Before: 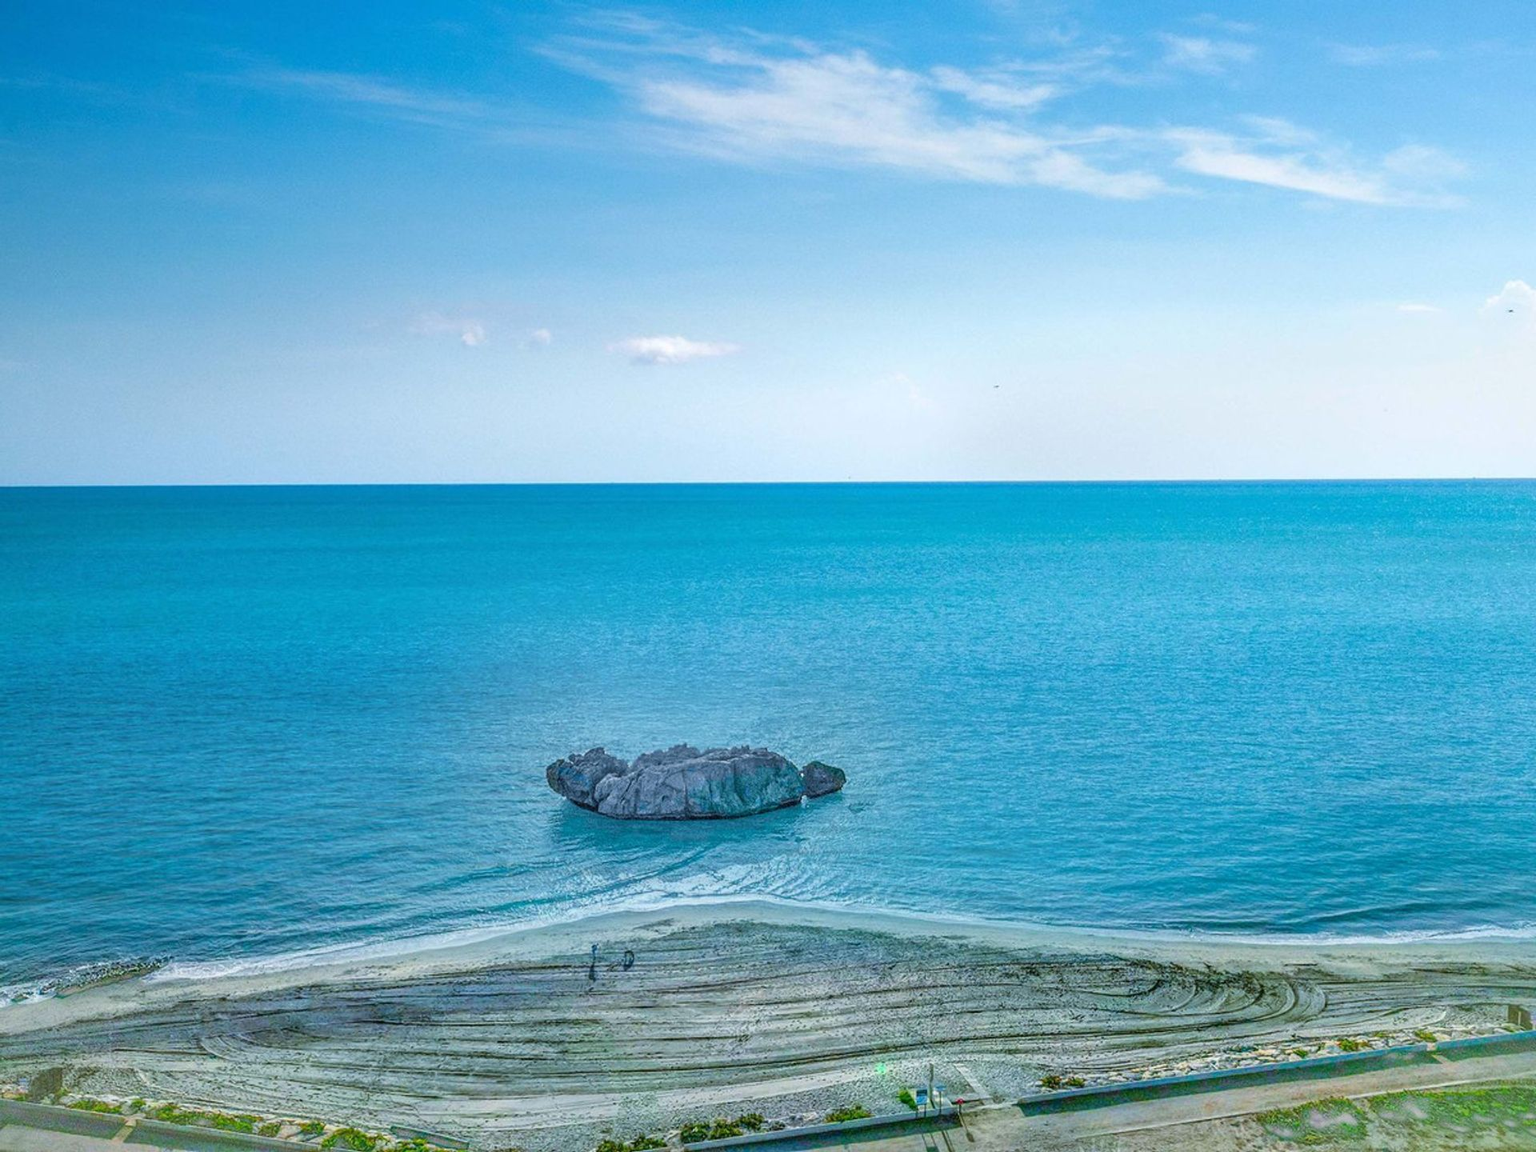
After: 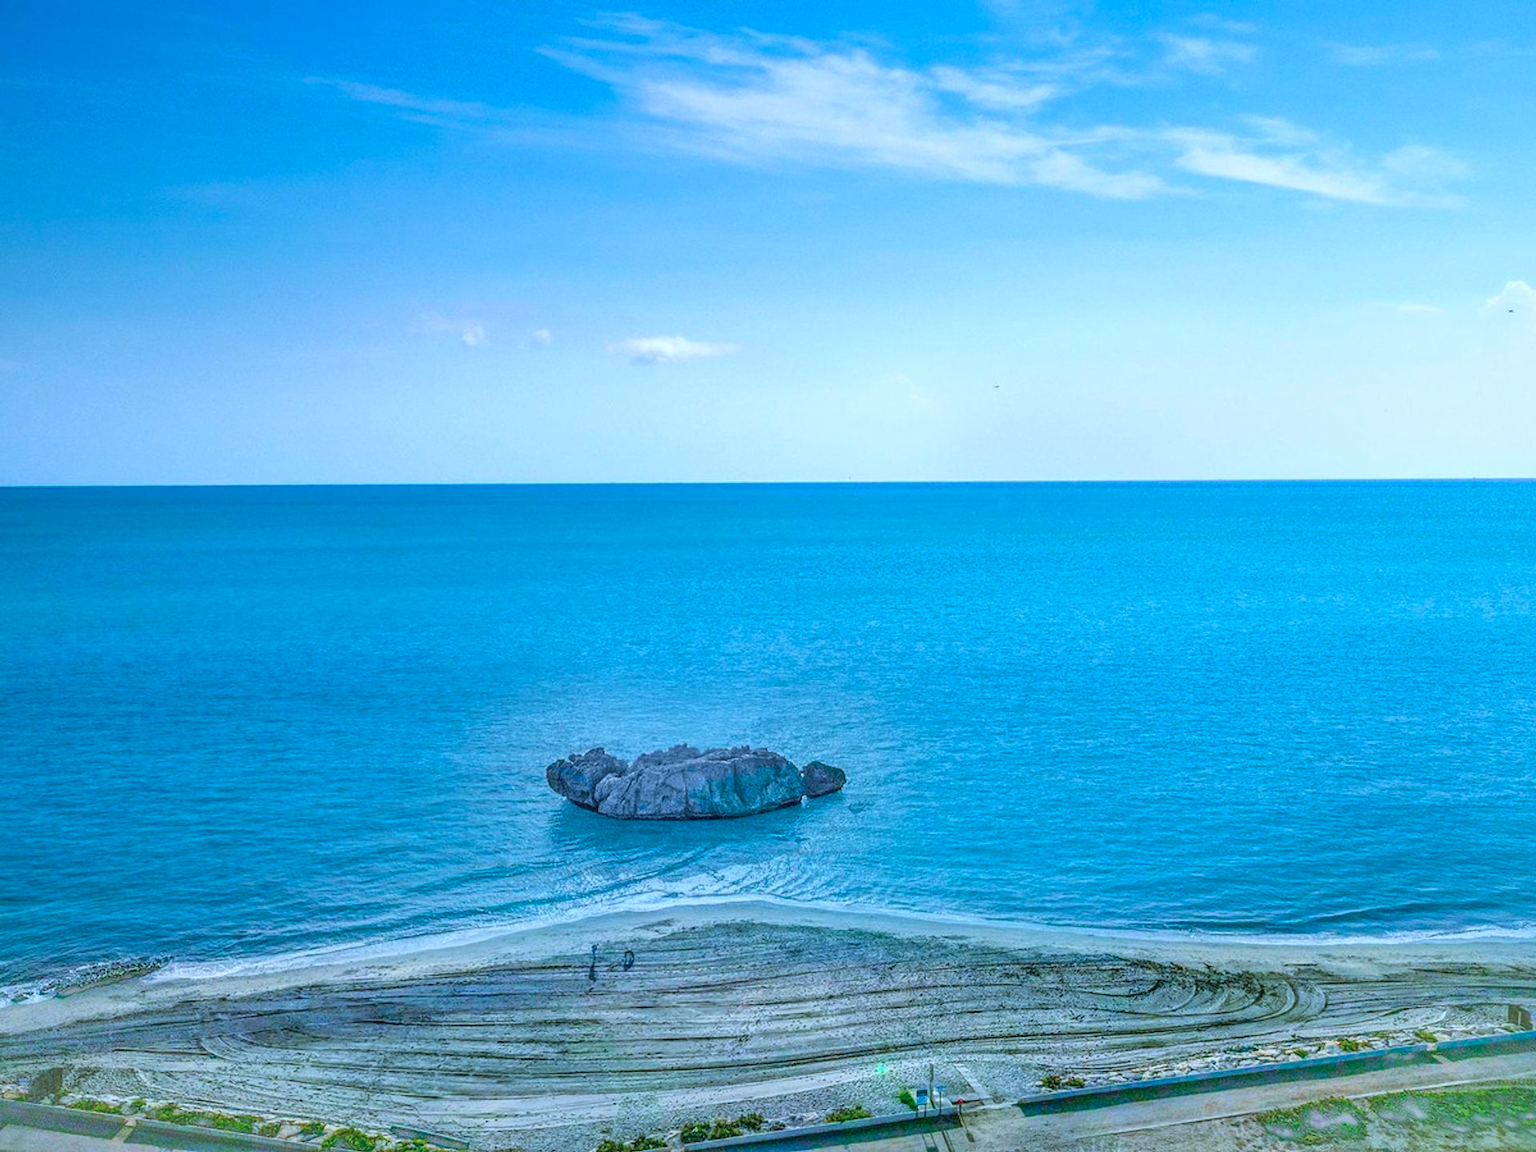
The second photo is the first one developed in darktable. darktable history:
color calibration: gray › normalize channels true, x 0.381, y 0.391, temperature 4087.92 K, gamut compression 0.027
